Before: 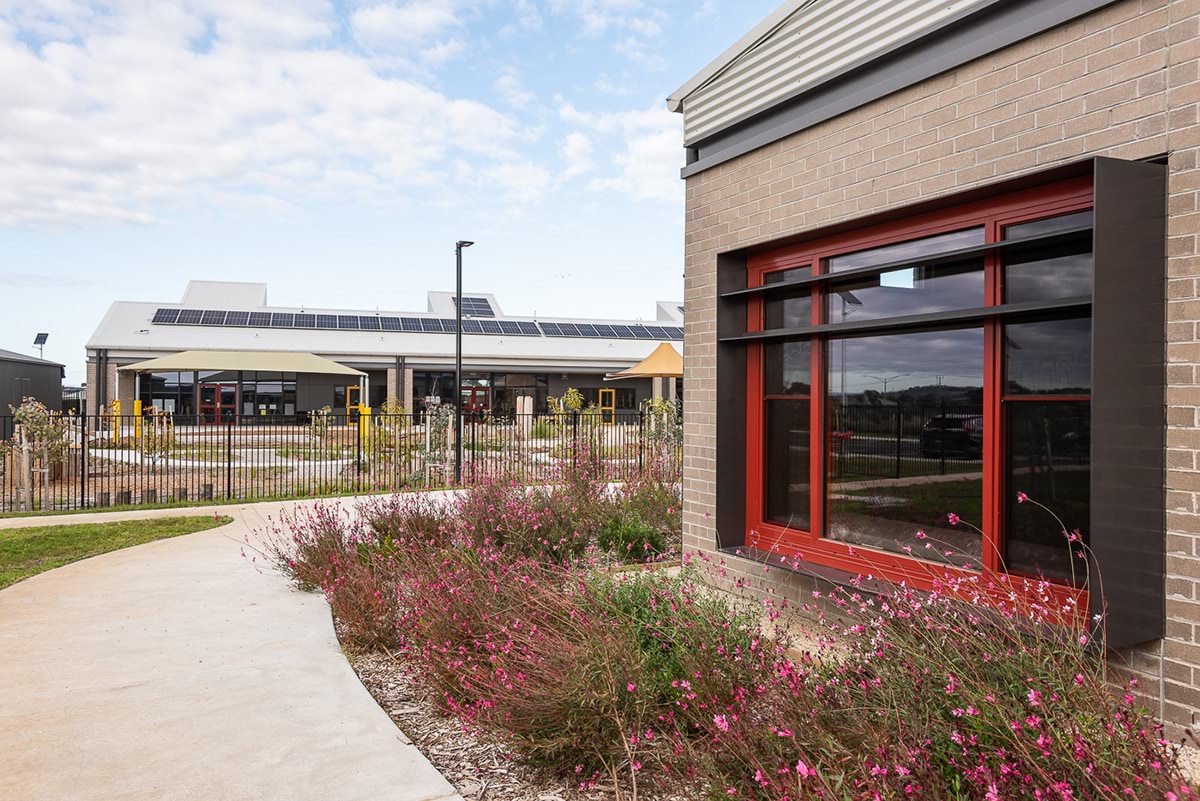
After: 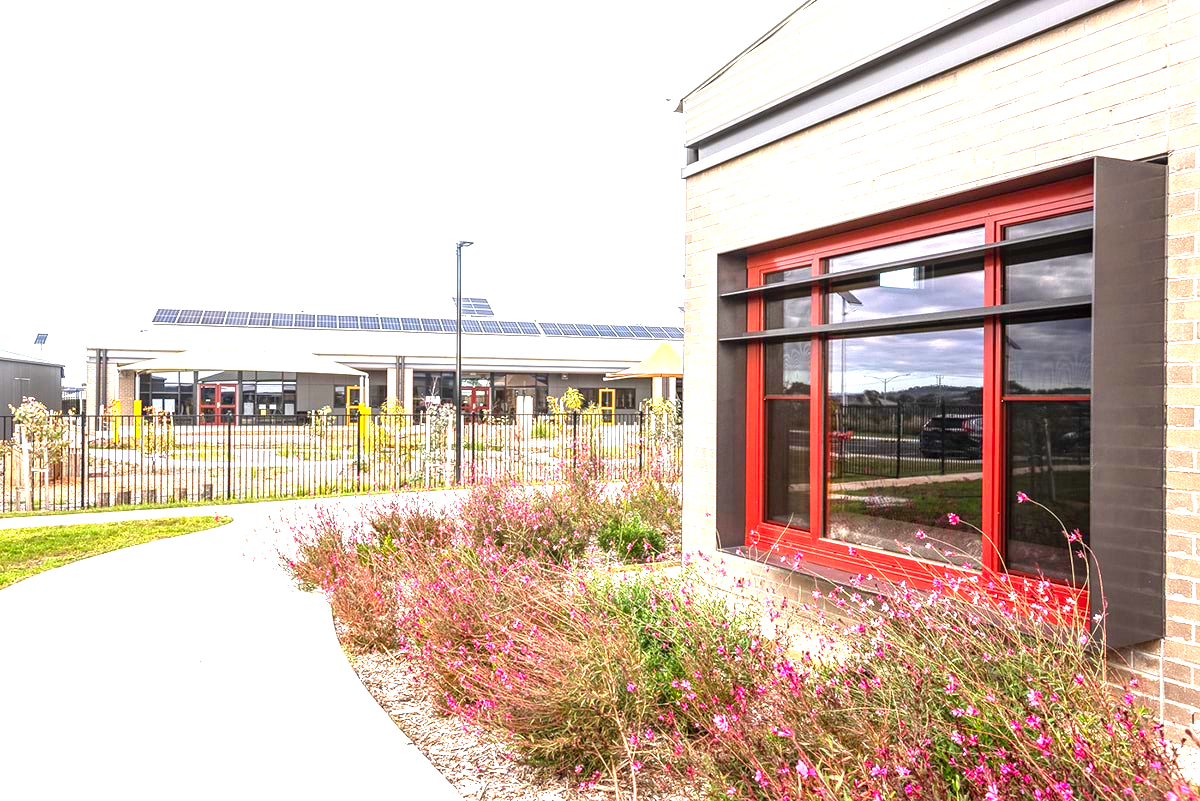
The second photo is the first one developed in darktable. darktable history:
exposure: black level correction 0.001, exposure 1.738 EV, compensate exposure bias true, compensate highlight preservation false
local contrast: on, module defaults
contrast brightness saturation: contrast 0.037, saturation 0.156
